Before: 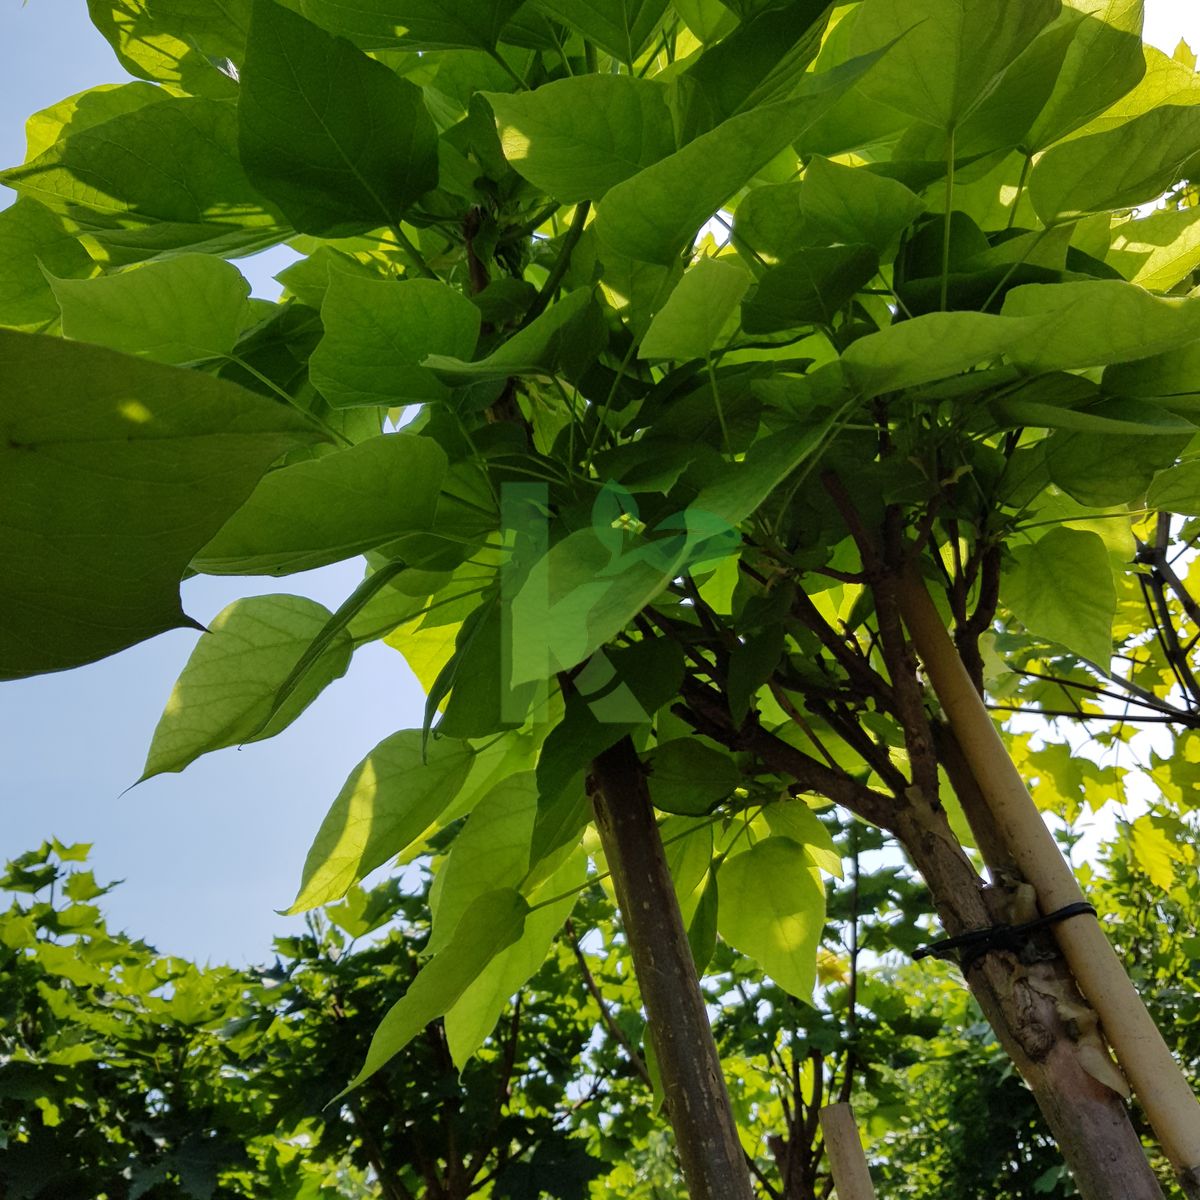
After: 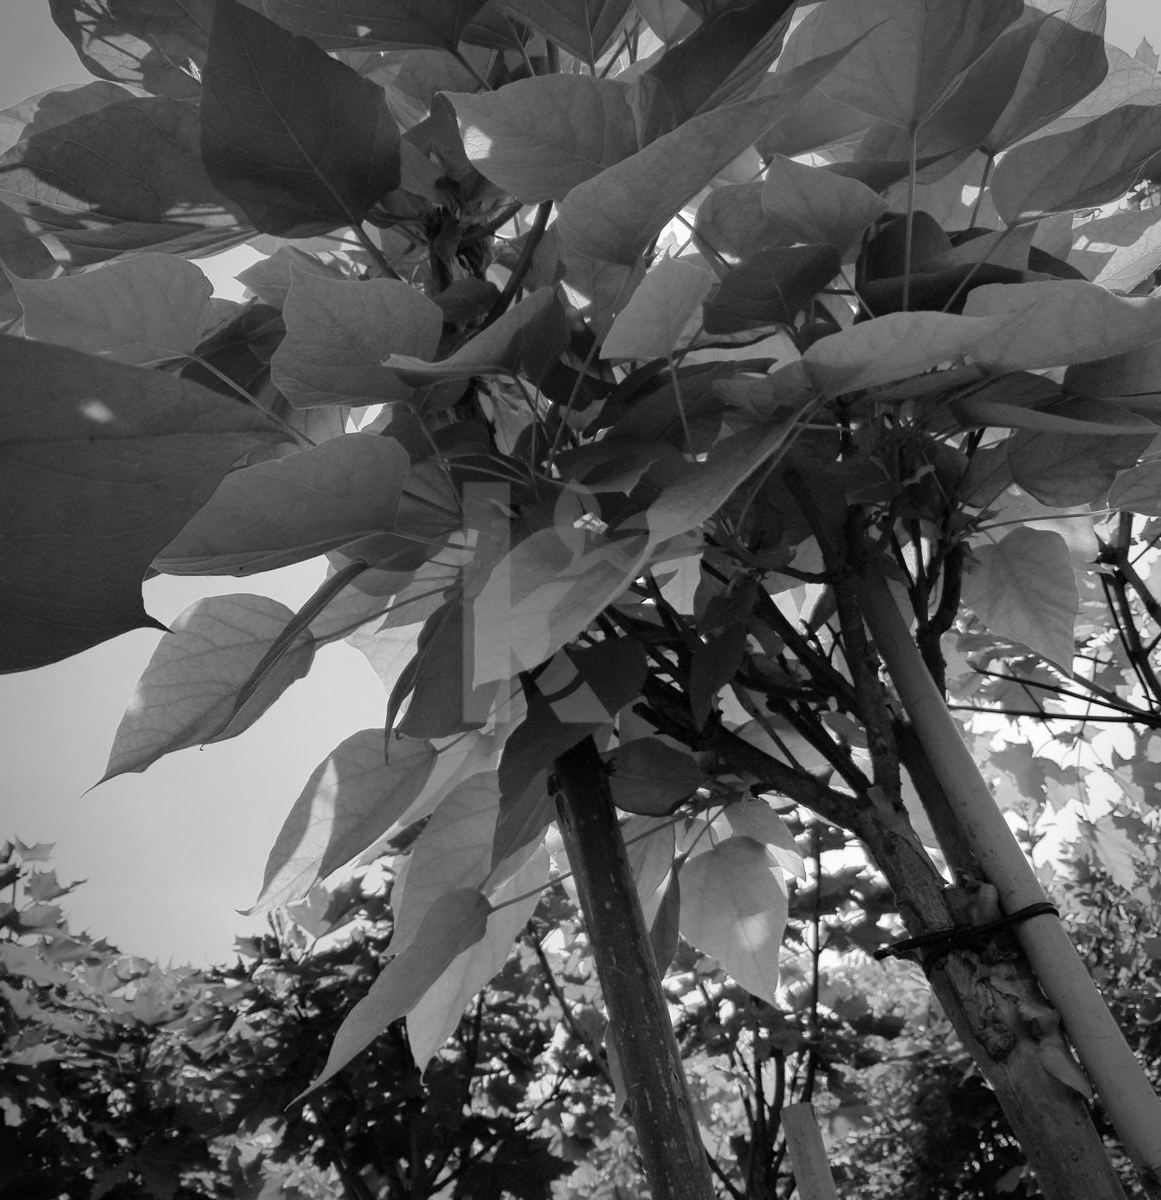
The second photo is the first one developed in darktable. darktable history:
monochrome: on, module defaults
vignetting: fall-off start 79.88%
crop and rotate: left 3.238%
